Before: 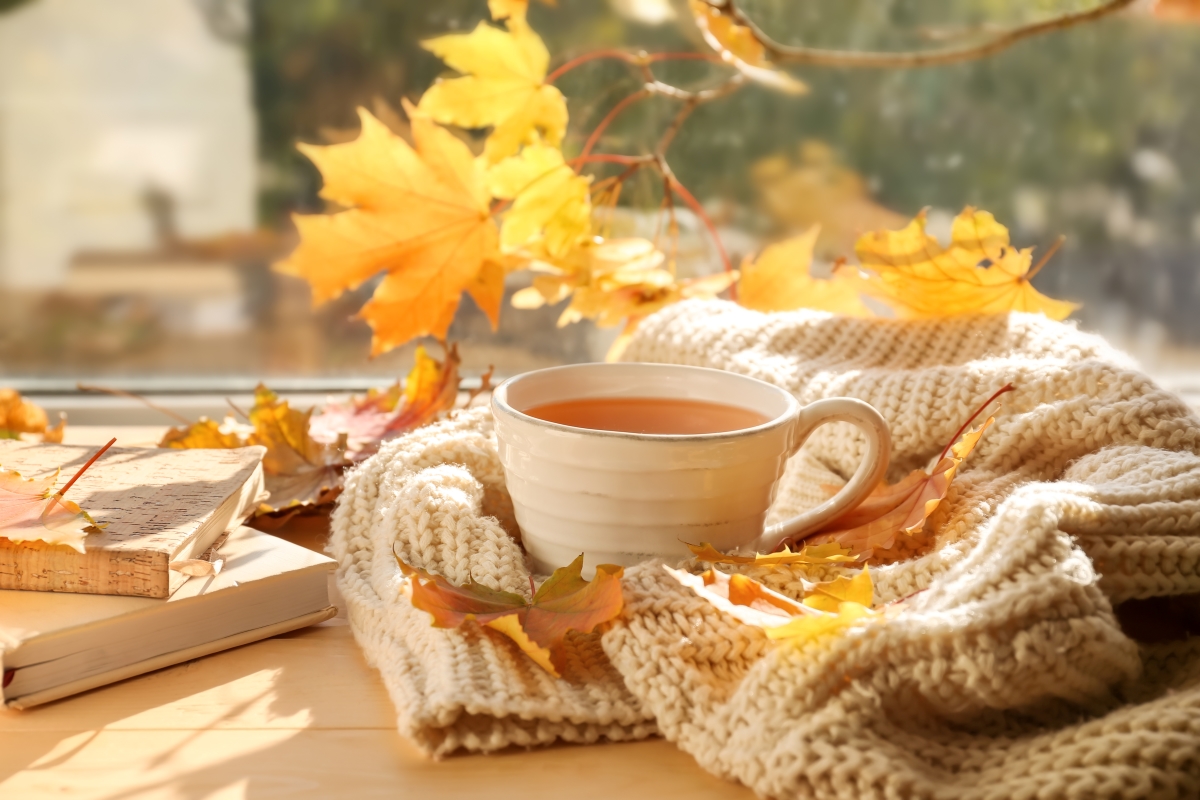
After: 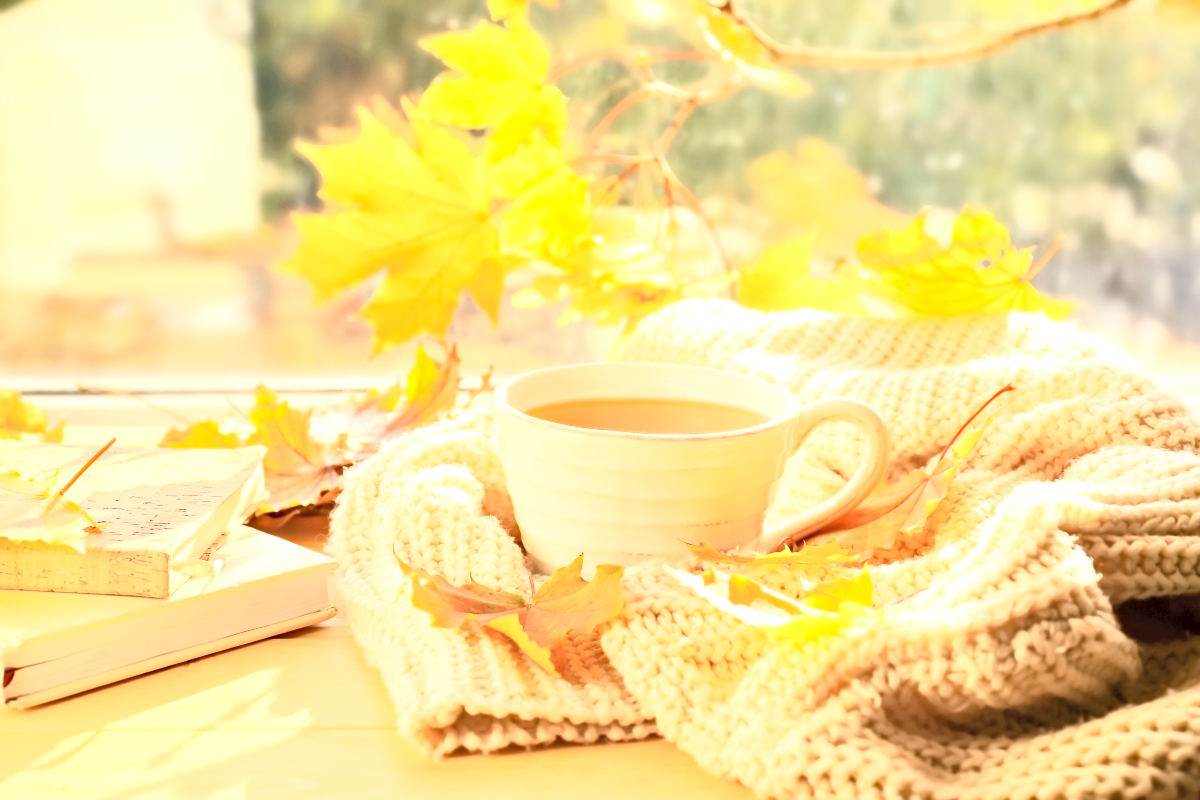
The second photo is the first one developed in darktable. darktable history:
contrast brightness saturation: contrast 0.394, brightness 0.528
haze removal: adaptive false
exposure: black level correction 0.001, exposure 1 EV, compensate highlight preservation false
